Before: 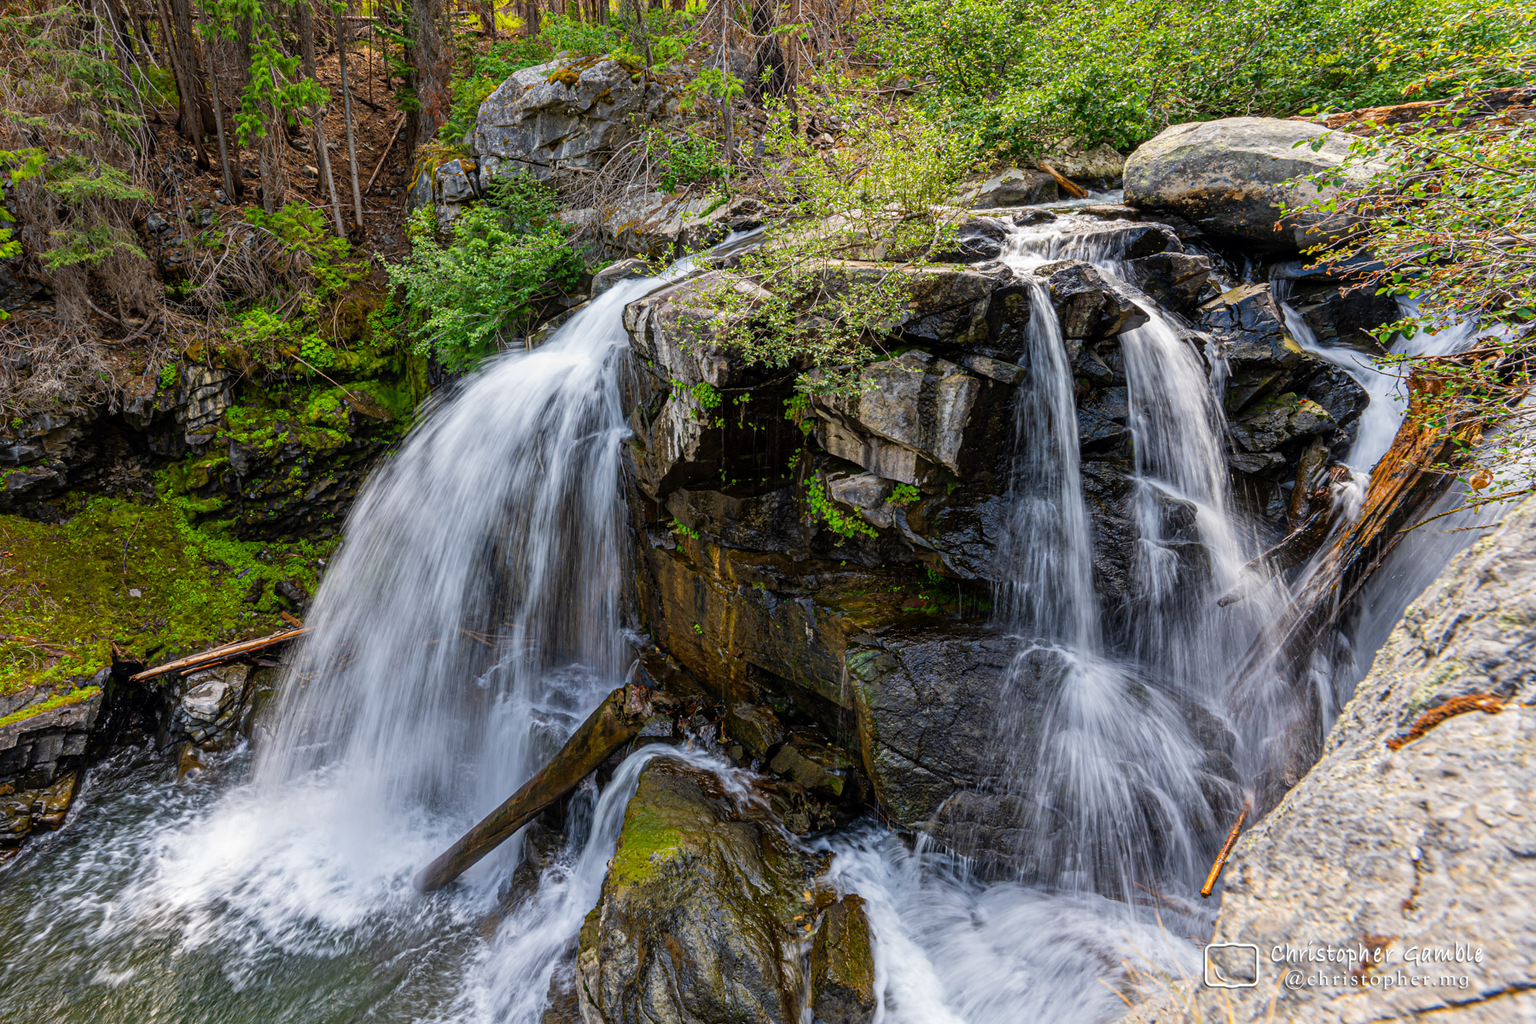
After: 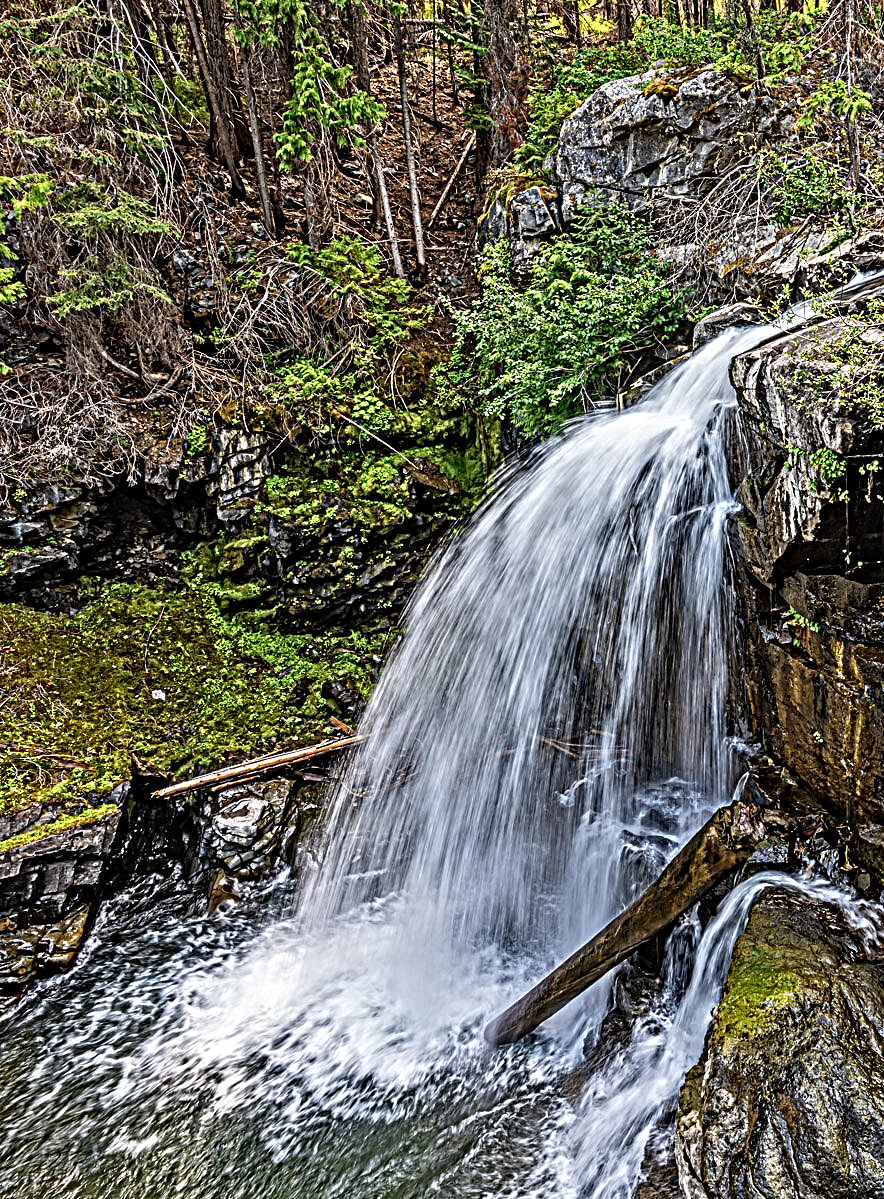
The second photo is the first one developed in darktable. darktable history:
contrast equalizer: octaves 7, y [[0.406, 0.494, 0.589, 0.753, 0.877, 0.999], [0.5 ×6], [0.5 ×6], [0 ×6], [0 ×6]]
exposure: black level correction -0.001, exposure 0.08 EV, compensate highlight preservation false
crop and rotate: left 0%, top 0%, right 50.845%
